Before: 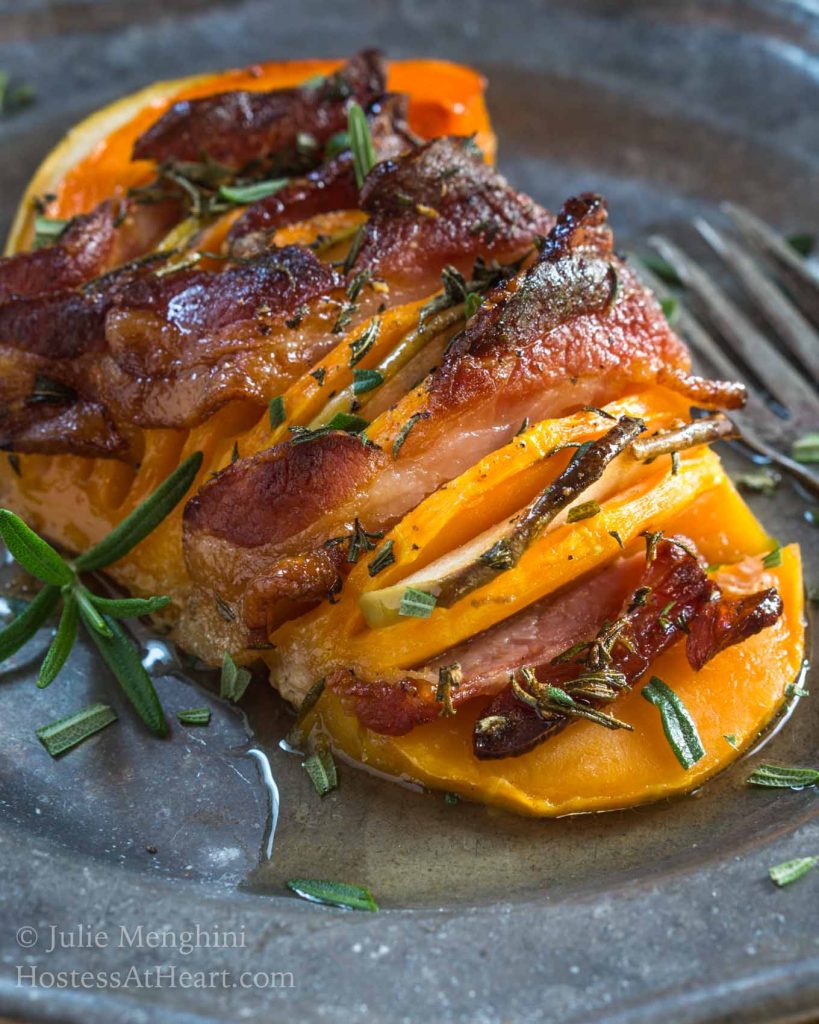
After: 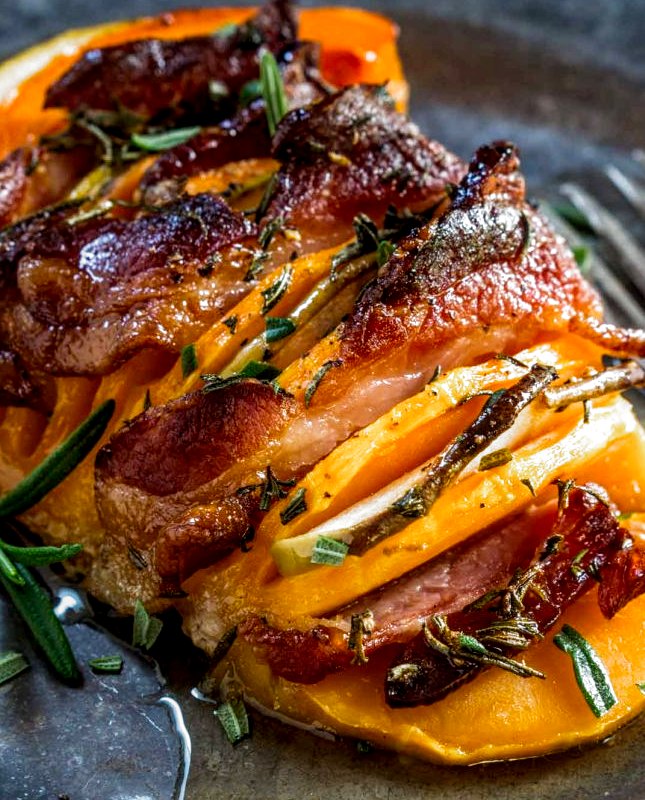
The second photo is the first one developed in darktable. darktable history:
local contrast: on, module defaults
filmic rgb: black relative exposure -8.2 EV, white relative exposure 2.2 EV, threshold 3 EV, hardness 7.11, latitude 75%, contrast 1.325, highlights saturation mix -2%, shadows ↔ highlights balance 30%, preserve chrominance no, color science v5 (2021), contrast in shadows safe, contrast in highlights safe, enable highlight reconstruction true
crop and rotate: left 10.77%, top 5.1%, right 10.41%, bottom 16.76%
